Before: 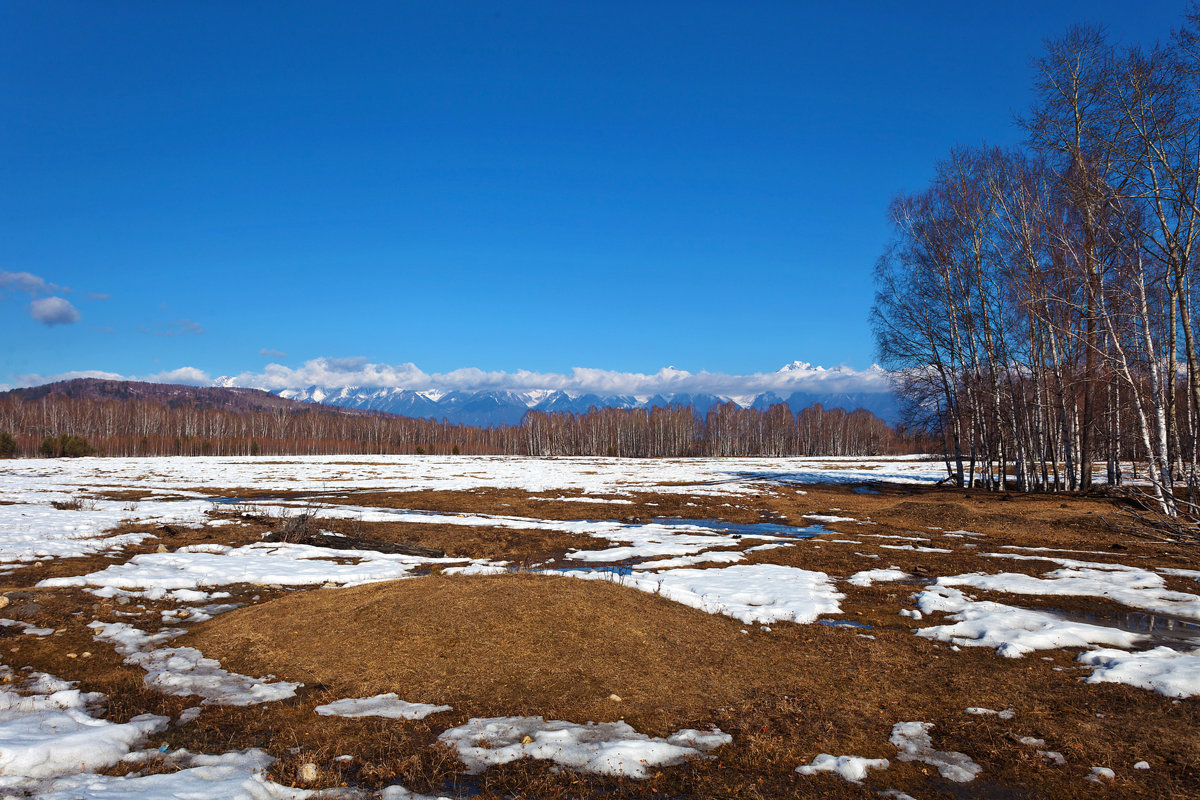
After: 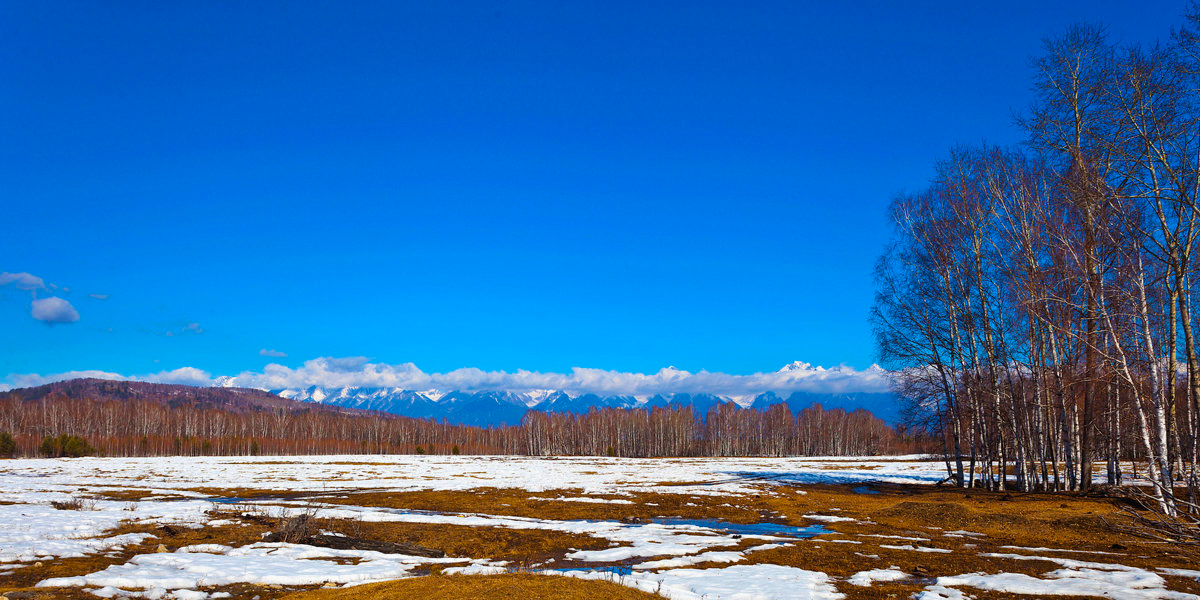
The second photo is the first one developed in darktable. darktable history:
color balance rgb: linear chroma grading › shadows -8.031%, linear chroma grading › global chroma 9.924%, perceptual saturation grading › global saturation 30.562%, perceptual brilliance grading › global brilliance 2.003%, perceptual brilliance grading › highlights -3.778%, global vibrance 20%
crop: bottom 24.989%
